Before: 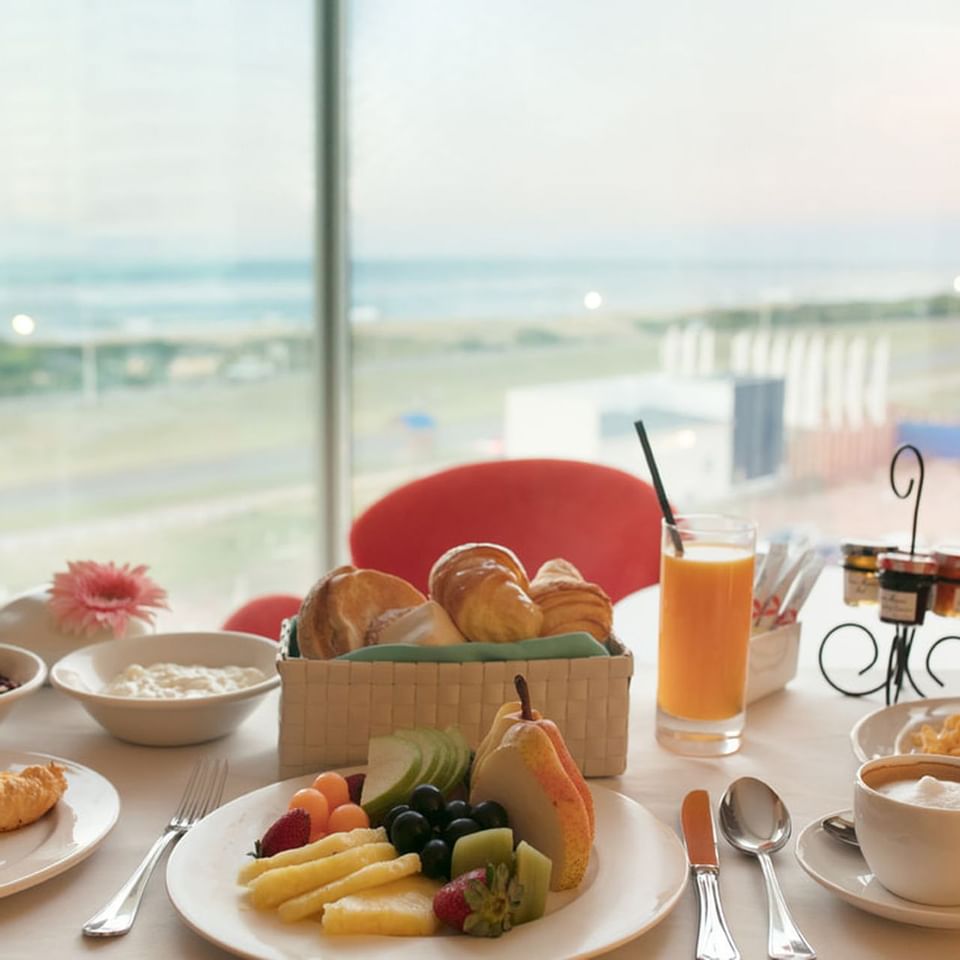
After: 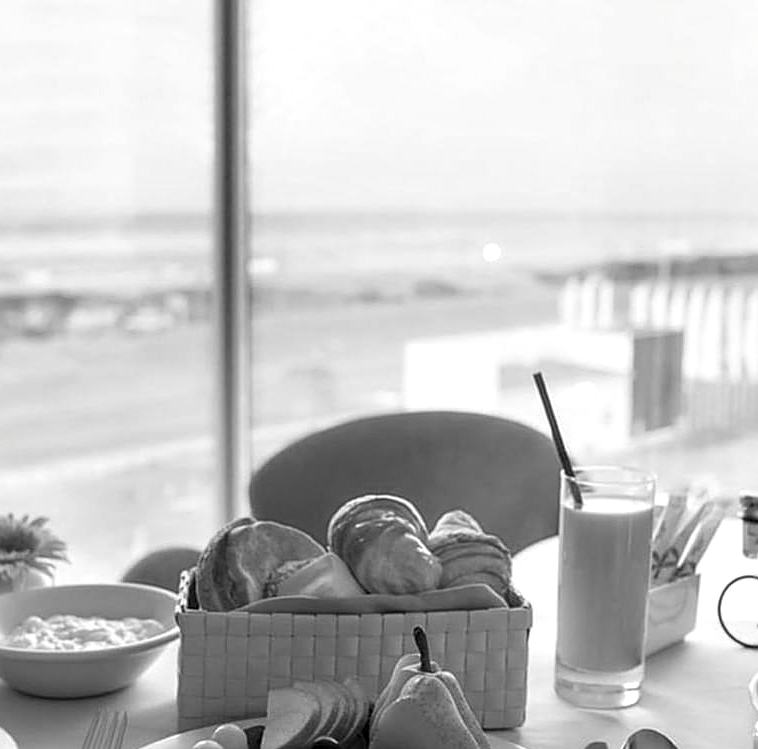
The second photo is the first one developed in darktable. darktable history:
sharpen: on, module defaults
contrast brightness saturation: contrast 0.096, saturation -0.367
crop and rotate: left 10.566%, top 5.032%, right 10.462%, bottom 16.889%
color correction: highlights b* 0.047, saturation 0.977
local contrast: highlights 62%, detail 143%, midtone range 0.429
color calibration: output gray [0.22, 0.42, 0.37, 0], illuminant same as pipeline (D50), adaptation XYZ, x 0.346, y 0.358, temperature 5011.18 K
exposure: exposure 0.202 EV, compensate exposure bias true, compensate highlight preservation false
